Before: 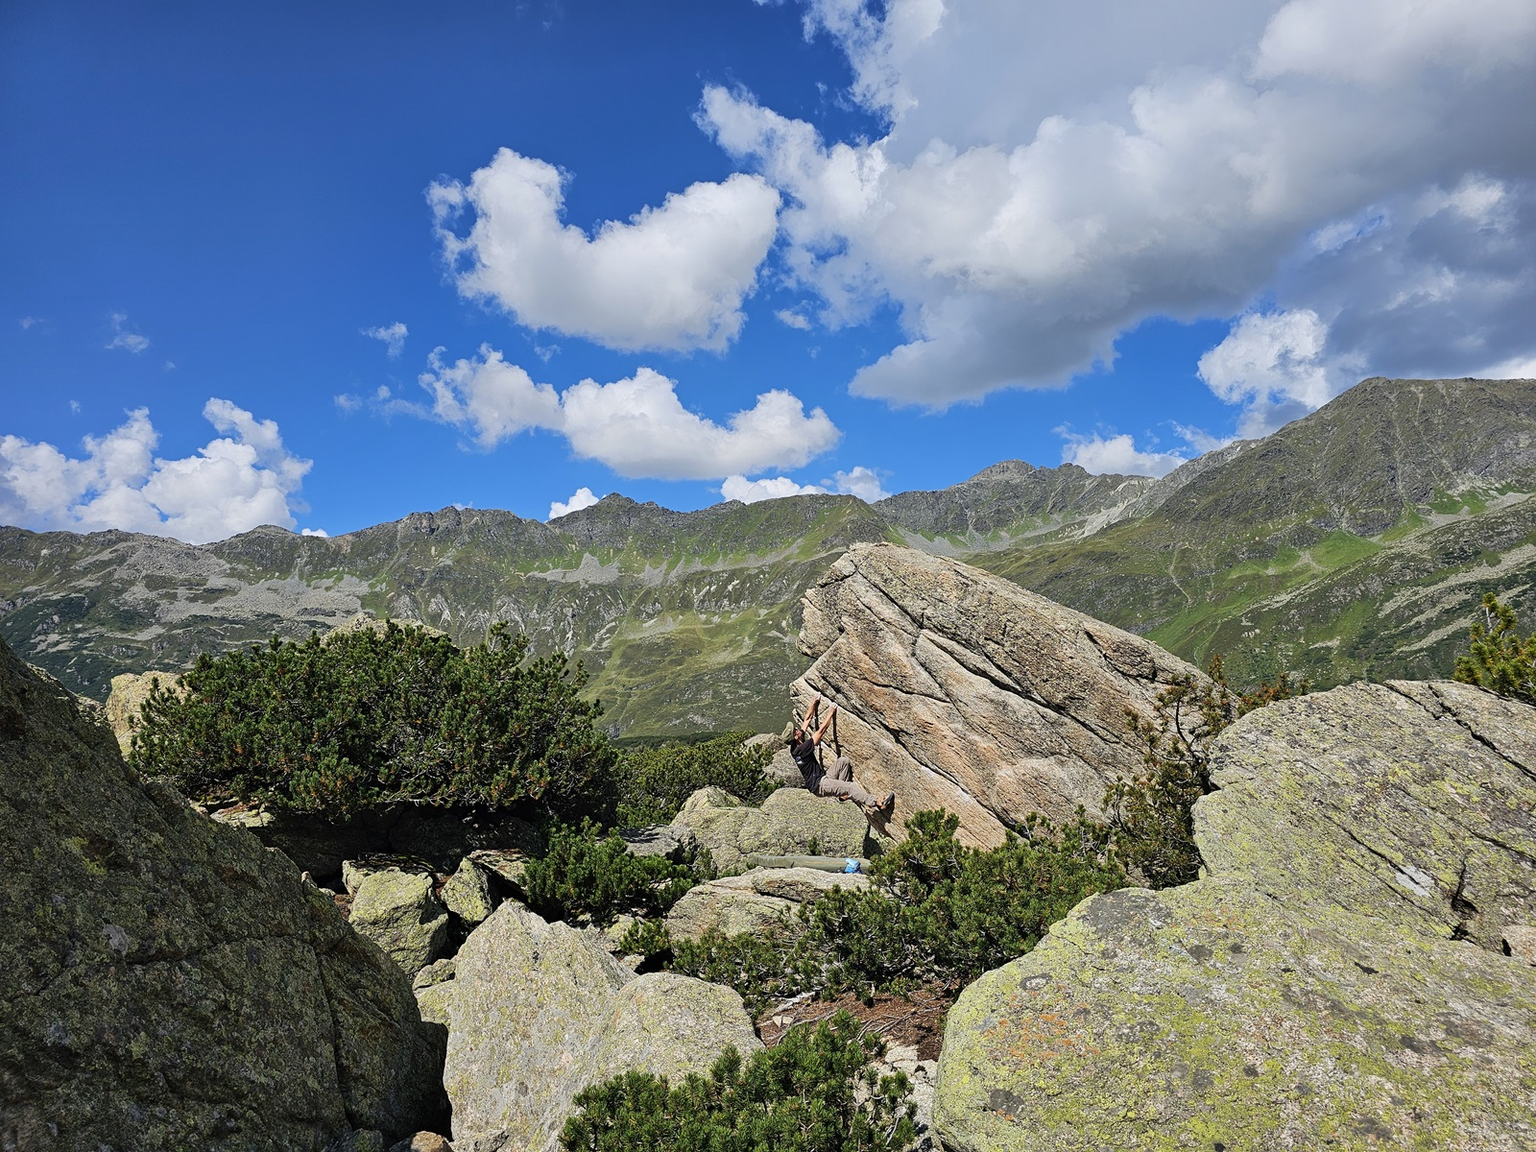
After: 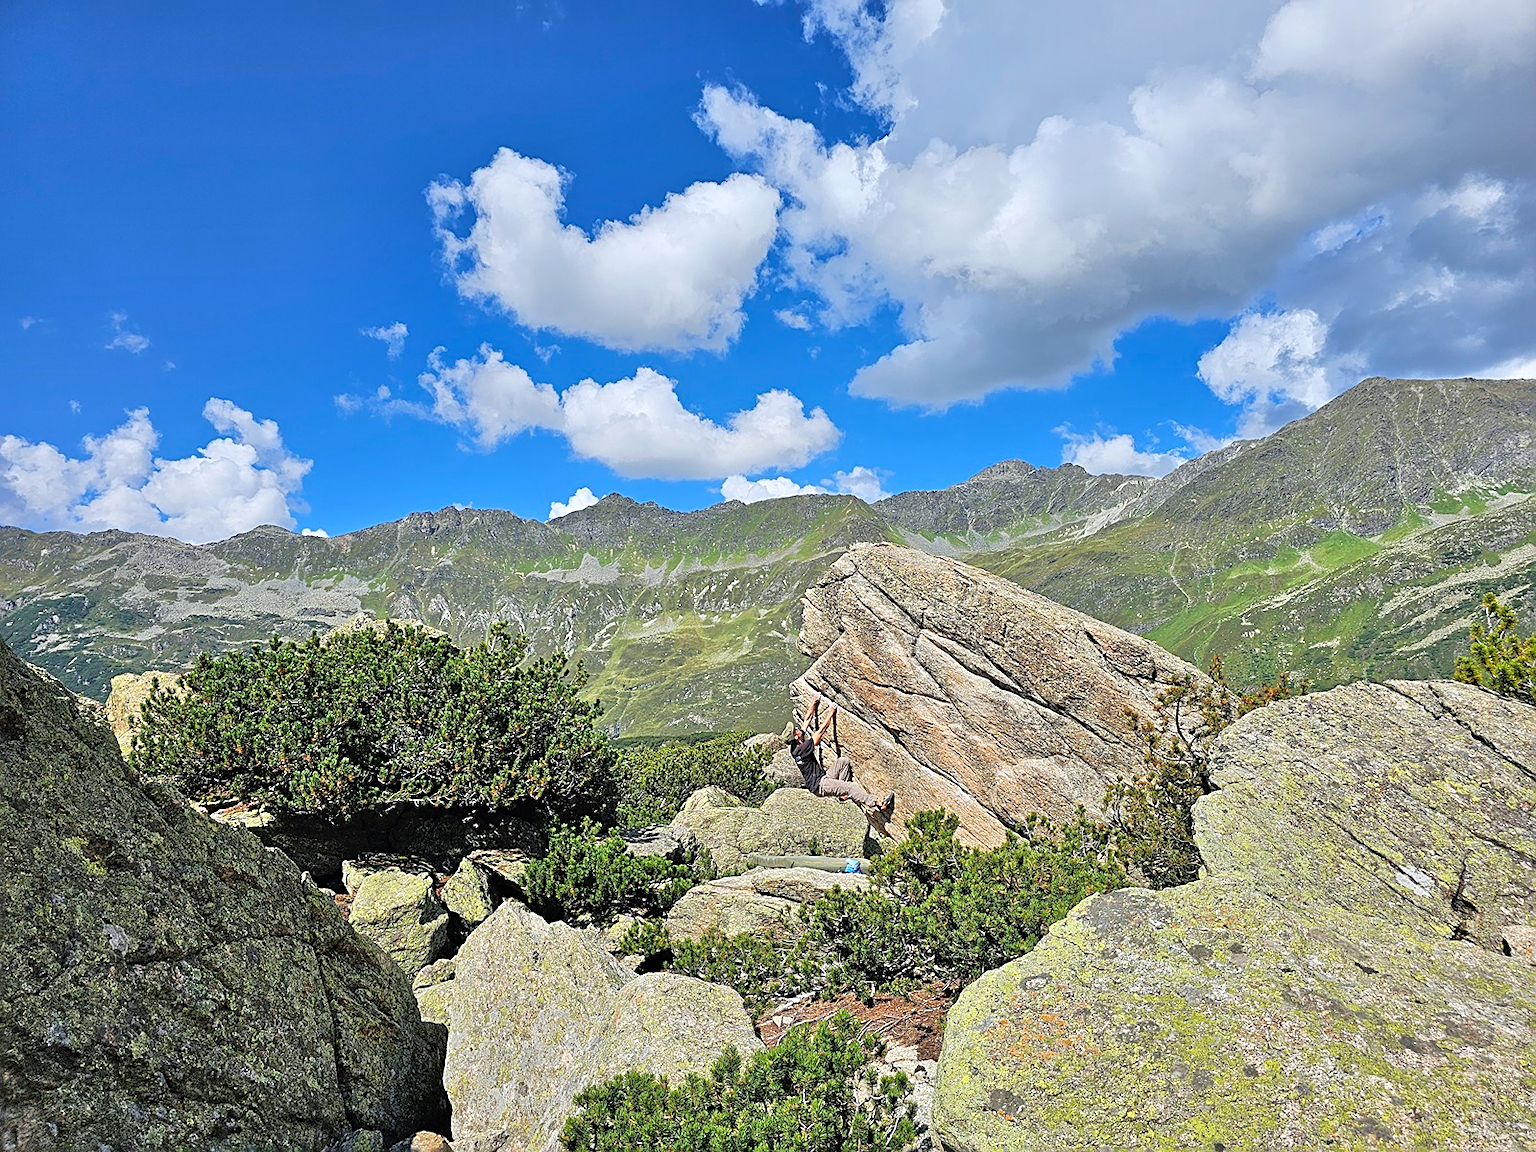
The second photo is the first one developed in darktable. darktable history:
exposure: exposure 0.128 EV, compensate highlight preservation false
sharpen: on, module defaults
white balance: red 0.988, blue 1.017
tone equalizer: -7 EV 0.15 EV, -6 EV 0.6 EV, -5 EV 1.15 EV, -4 EV 1.33 EV, -3 EV 1.15 EV, -2 EV 0.6 EV, -1 EV 0.15 EV, mask exposure compensation -0.5 EV
